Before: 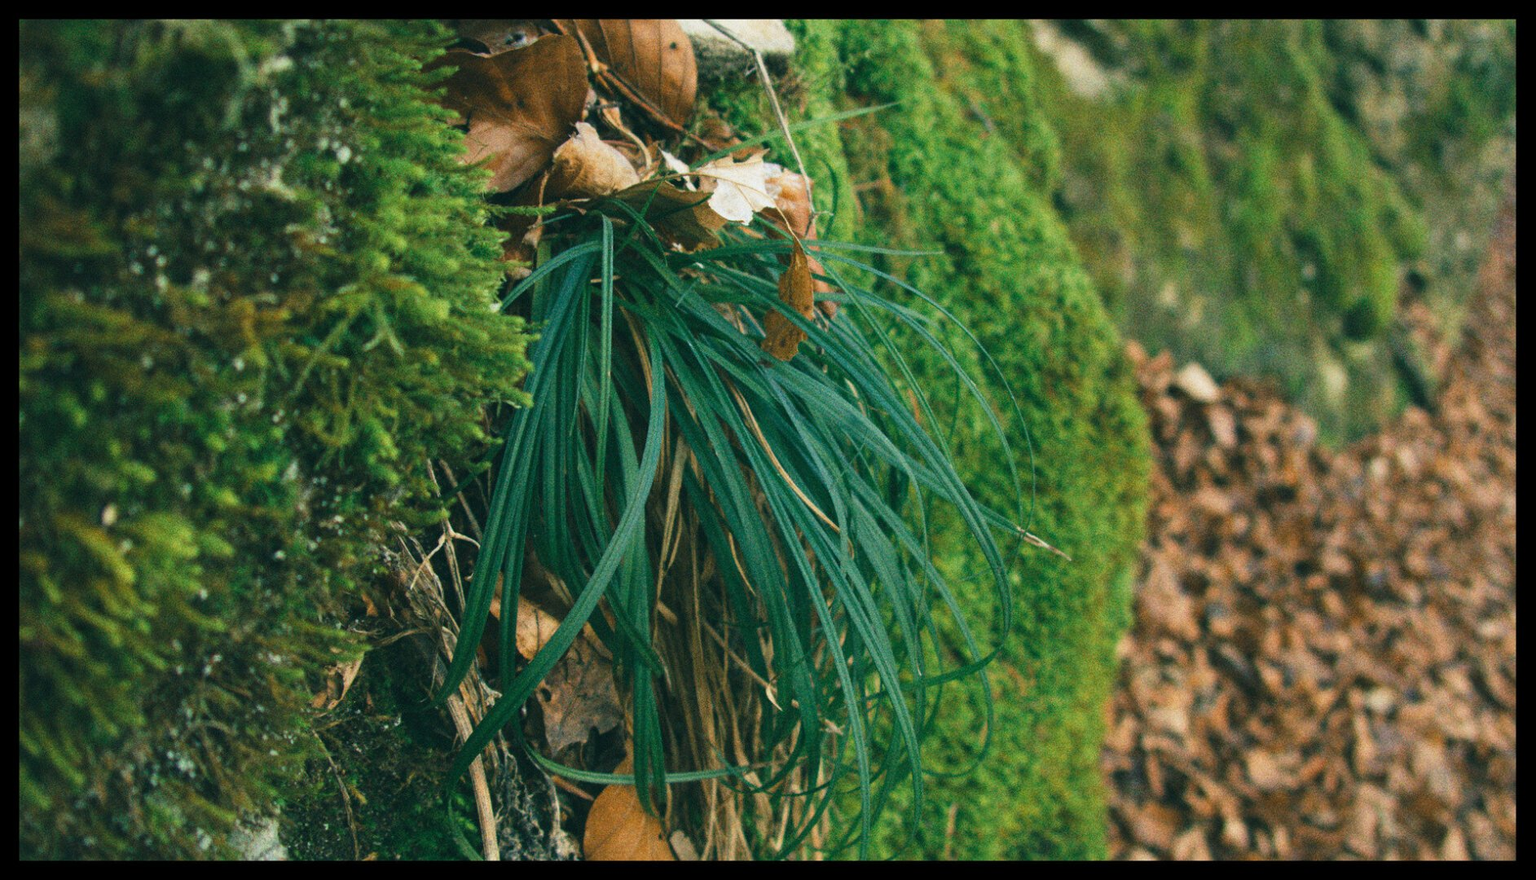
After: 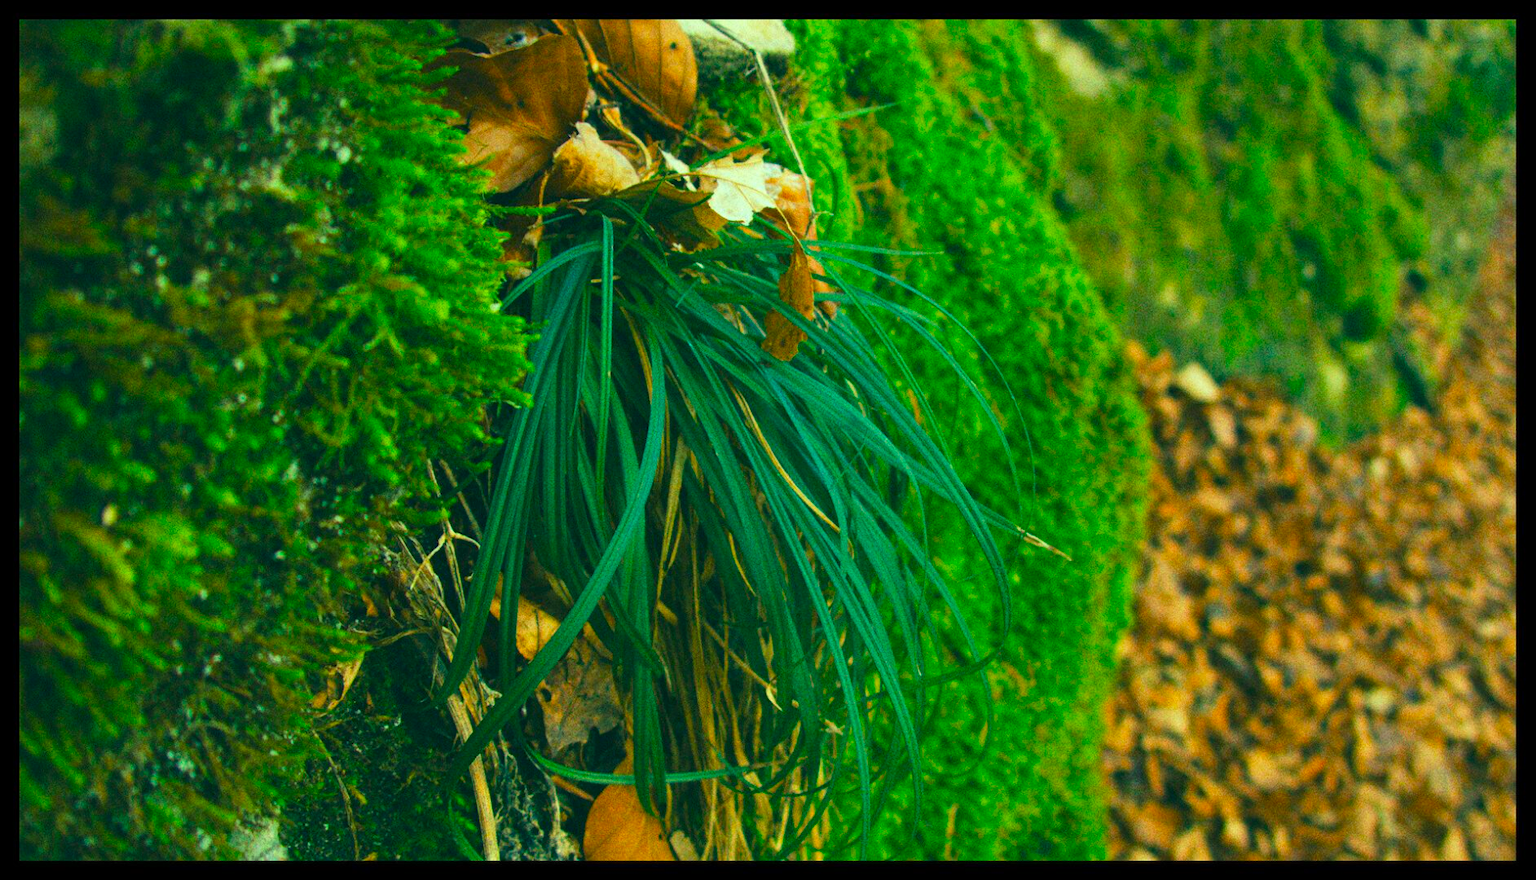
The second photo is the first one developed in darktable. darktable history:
color correction: highlights a* -11.04, highlights b* 9.92, saturation 1.72
exposure: exposure 0.15 EV, compensate highlight preservation false
